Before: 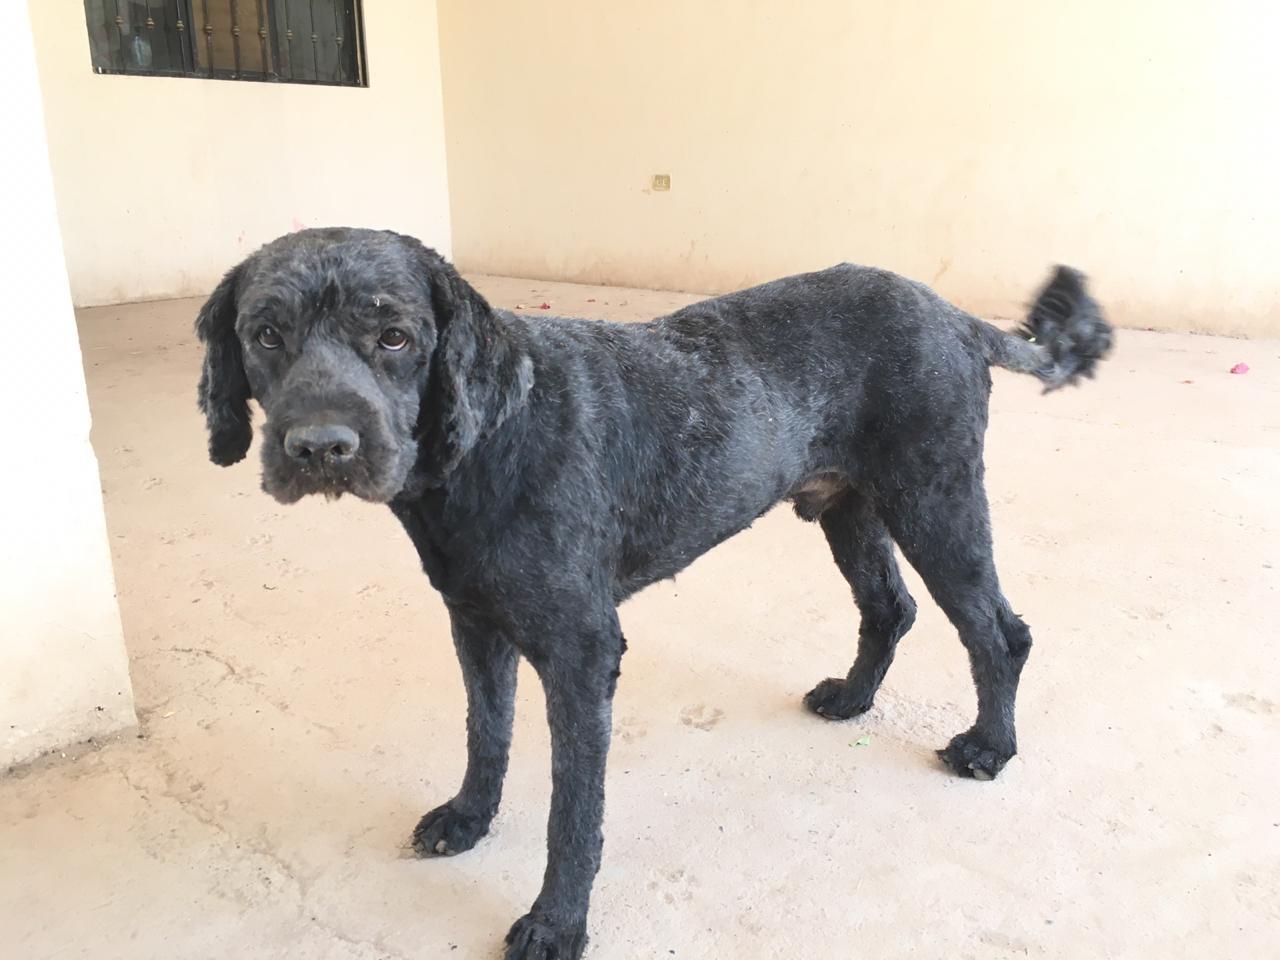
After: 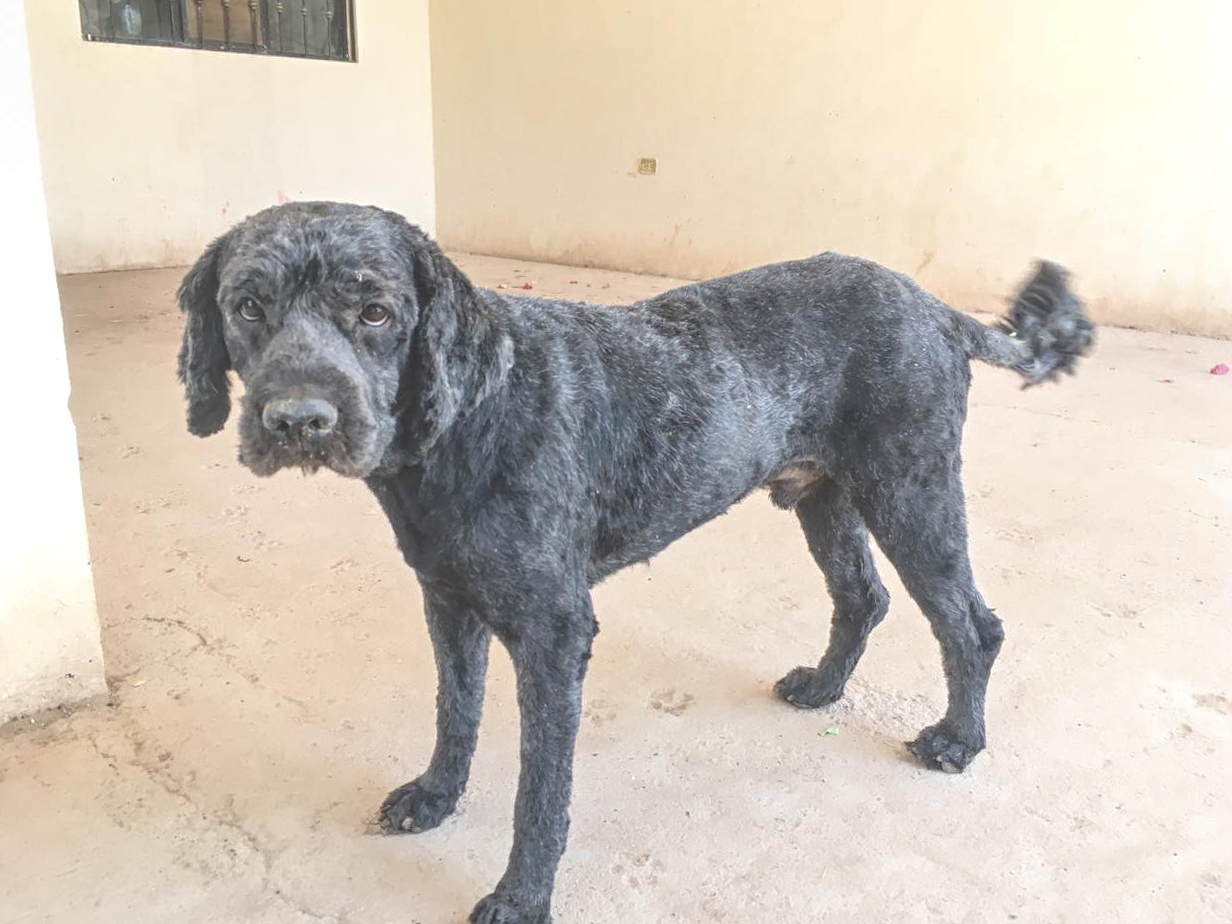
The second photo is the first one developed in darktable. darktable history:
local contrast: highlights 66%, shadows 33%, detail 166%, midtone range 0.2
crop and rotate: angle -1.69°
